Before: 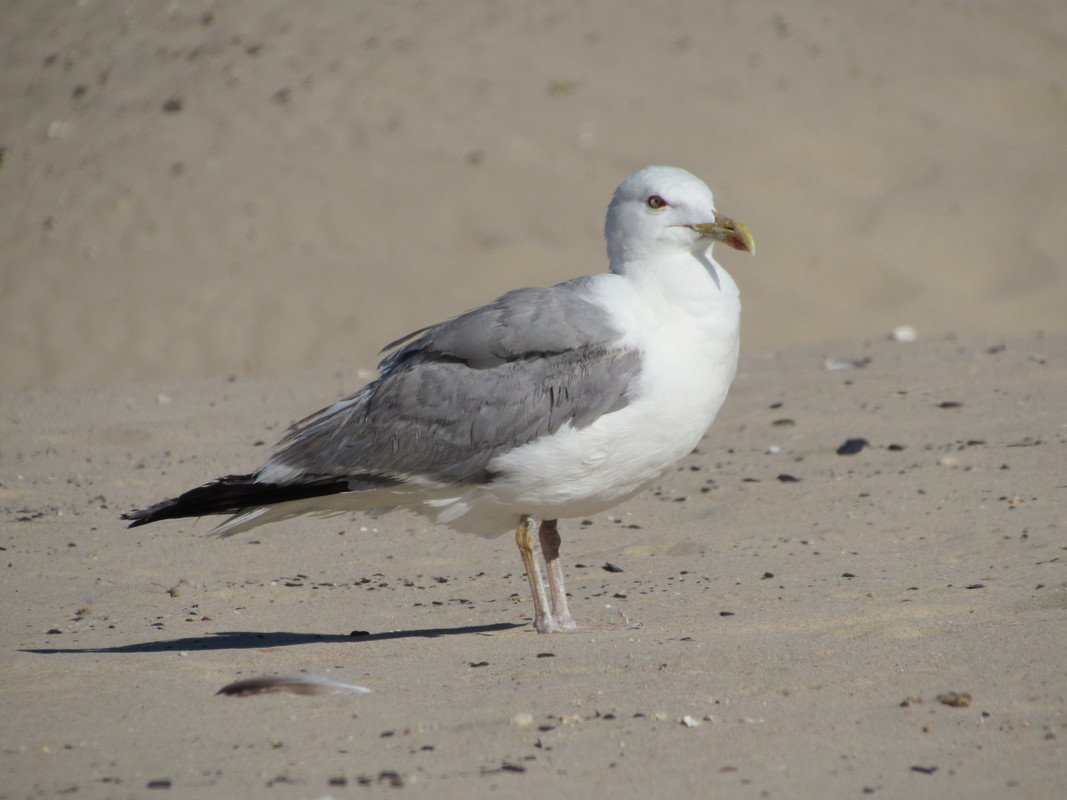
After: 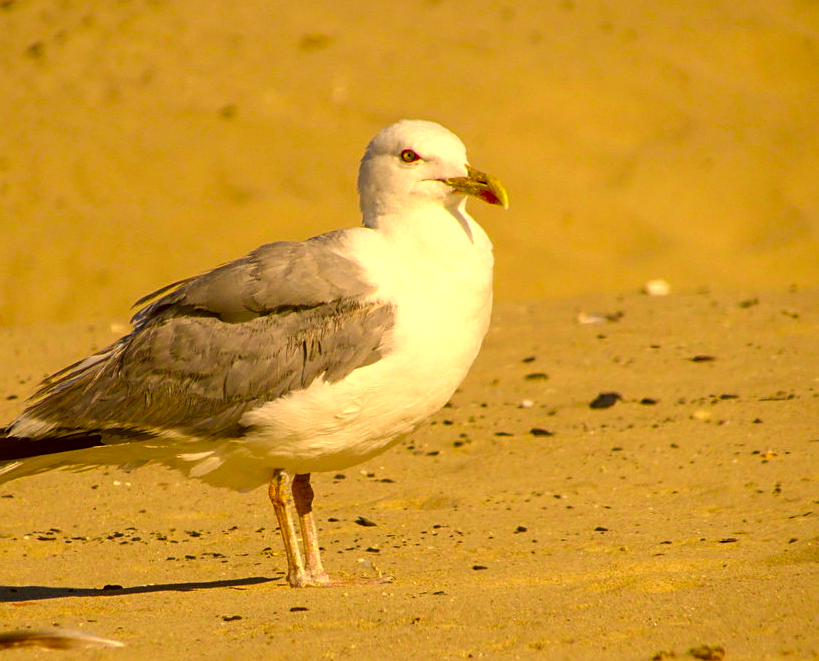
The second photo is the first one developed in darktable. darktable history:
sharpen: amount 0.491
crop: left 23.23%, top 5.817%, bottom 11.54%
color correction: highlights a* 10.65, highlights b* 30.36, shadows a* 2.75, shadows b* 18.02, saturation 1.73
color balance rgb: perceptual saturation grading › global saturation 20%, perceptual saturation grading › highlights -49.726%, perceptual saturation grading › shadows 24.356%, perceptual brilliance grading › global brilliance 11.946%, global vibrance 30.052%
local contrast: on, module defaults
